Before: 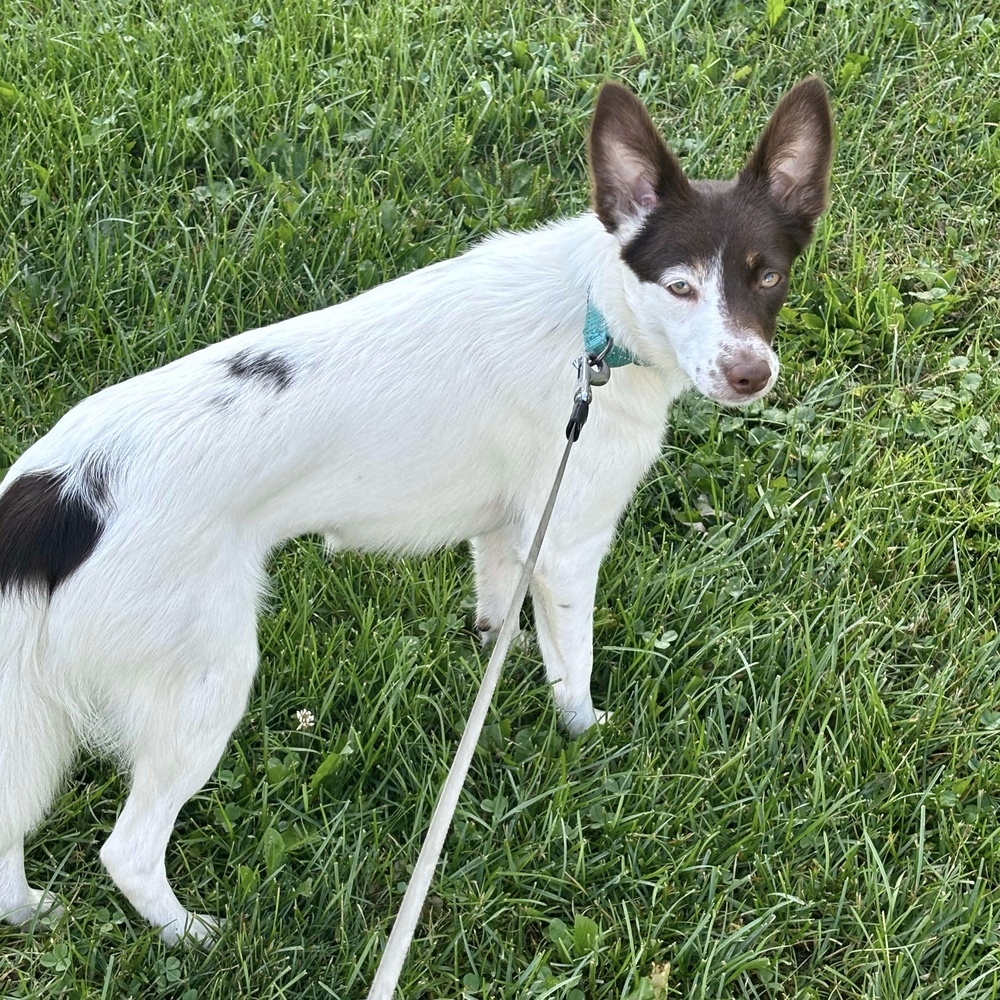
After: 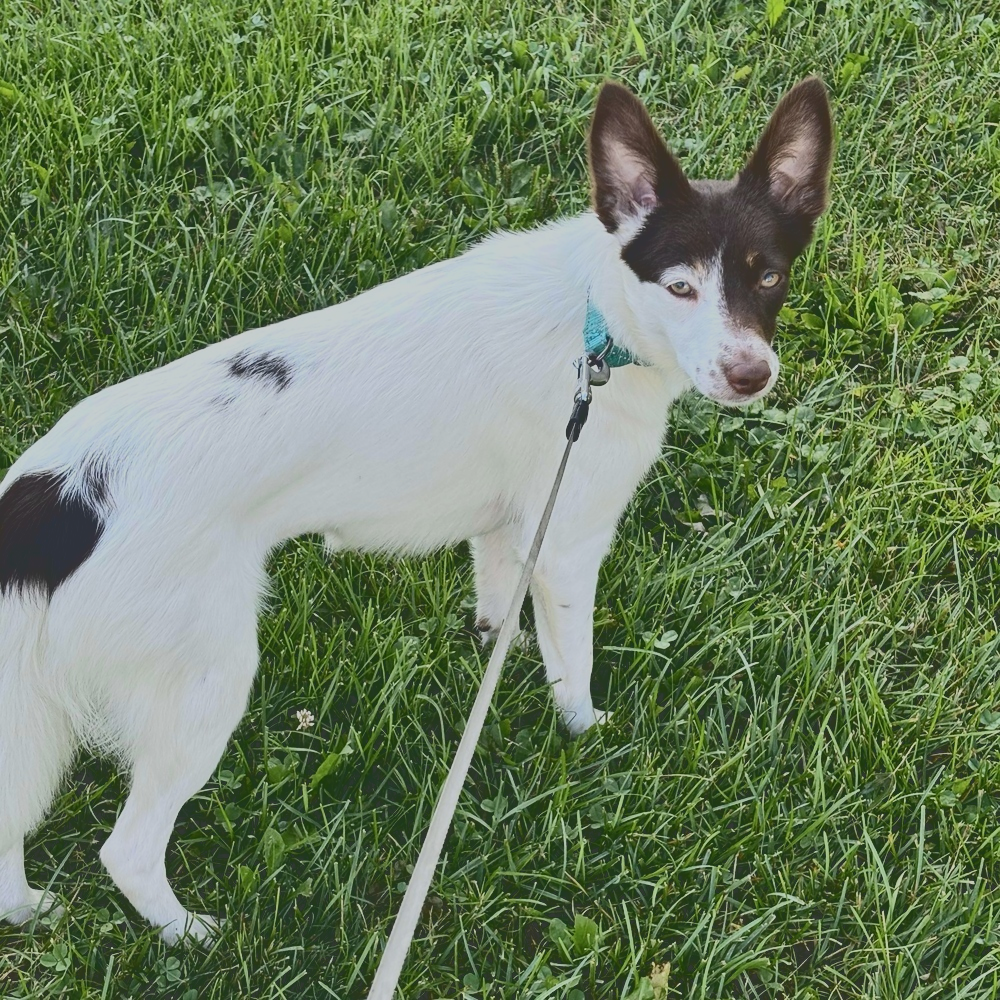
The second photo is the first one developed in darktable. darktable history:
tone curve: curves: ch0 [(0, 0.23) (0.125, 0.207) (0.245, 0.227) (0.736, 0.695) (1, 0.824)], color space Lab, independent channels, preserve colors none
